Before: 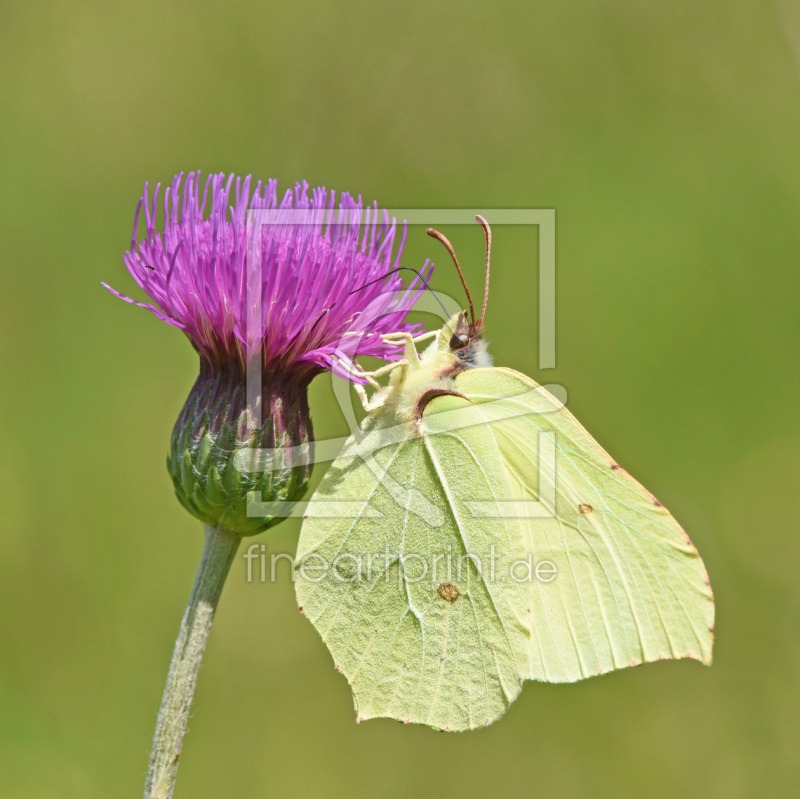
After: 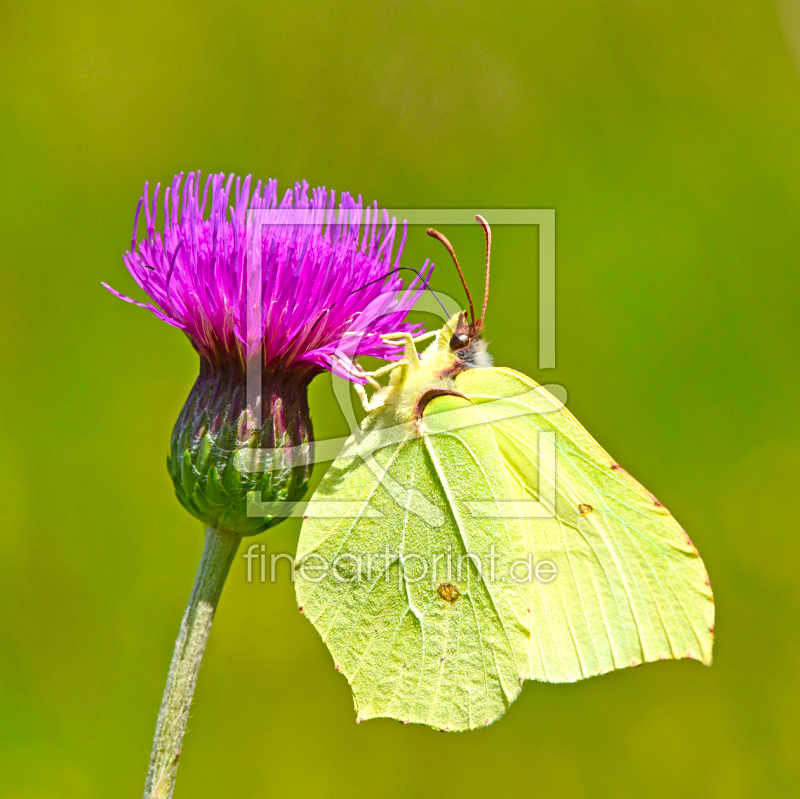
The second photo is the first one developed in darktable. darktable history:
color balance: lift [1, 1.001, 0.999, 1.001], gamma [1, 1.004, 1.007, 0.993], gain [1, 0.991, 0.987, 1.013], contrast 10%, output saturation 120%
sharpen: amount 0.2
contrast brightness saturation: contrast 0.04, saturation 0.16
